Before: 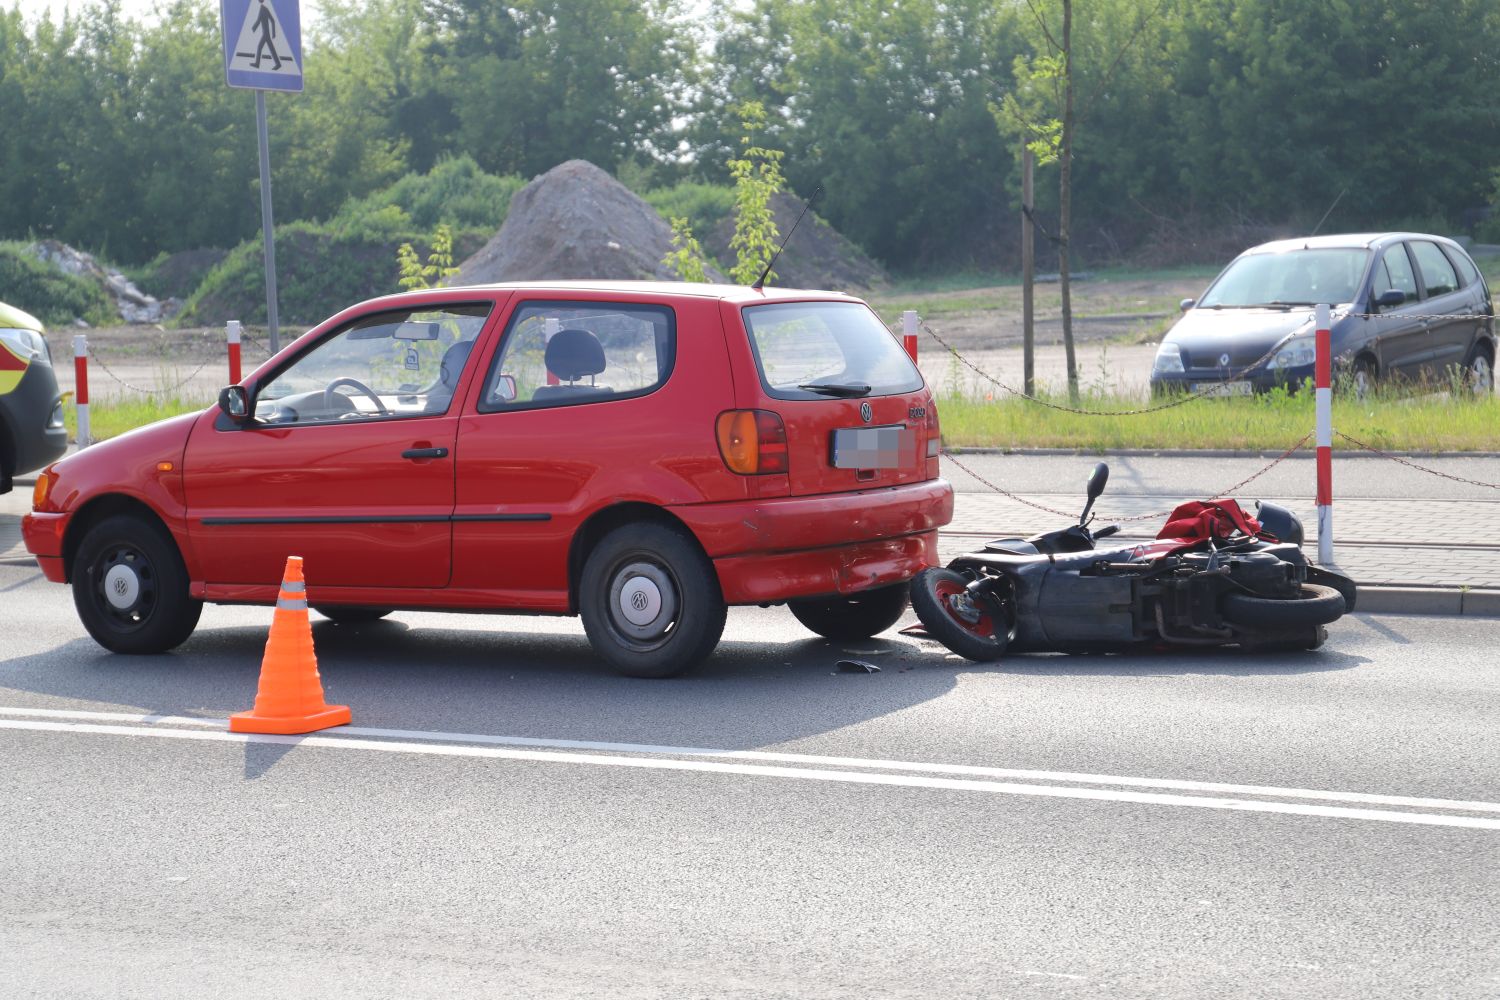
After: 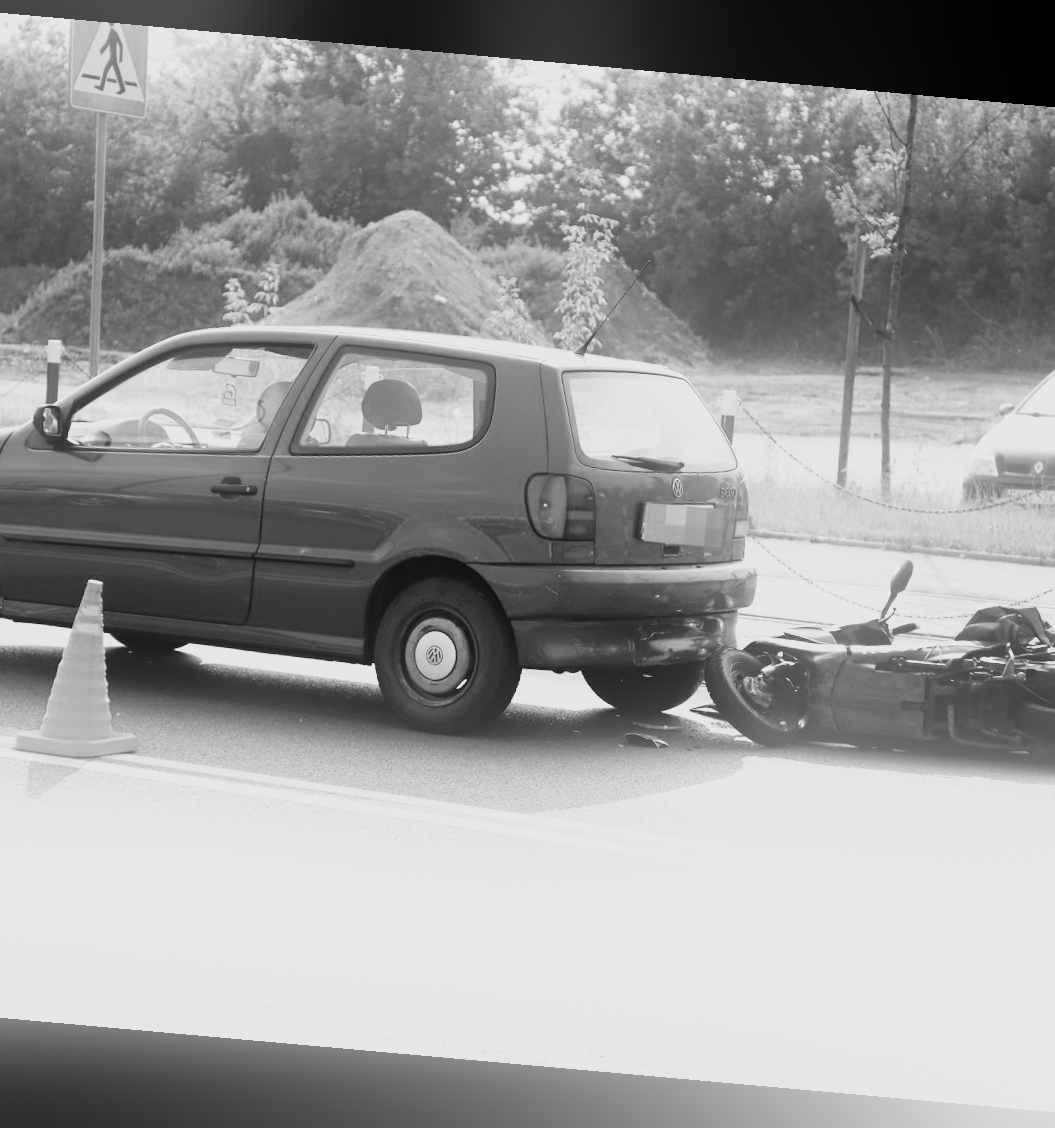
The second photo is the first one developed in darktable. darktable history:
rotate and perspective: rotation 5.12°, automatic cropping off
monochrome: a 26.22, b 42.67, size 0.8
bloom: size 16%, threshold 98%, strength 20%
base curve: curves: ch0 [(0, 0) (0.012, 0.01) (0.073, 0.168) (0.31, 0.711) (0.645, 0.957) (1, 1)], preserve colors none
crop and rotate: left 15.055%, right 18.278%
color calibration: output gray [0.22, 0.42, 0.37, 0], gray › normalize channels true, illuminant same as pipeline (D50), adaptation XYZ, x 0.346, y 0.359, gamut compression 0
white balance: red 0.924, blue 1.095
levels: mode automatic, black 8.58%, gray 59.42%, levels [0, 0.445, 1]
